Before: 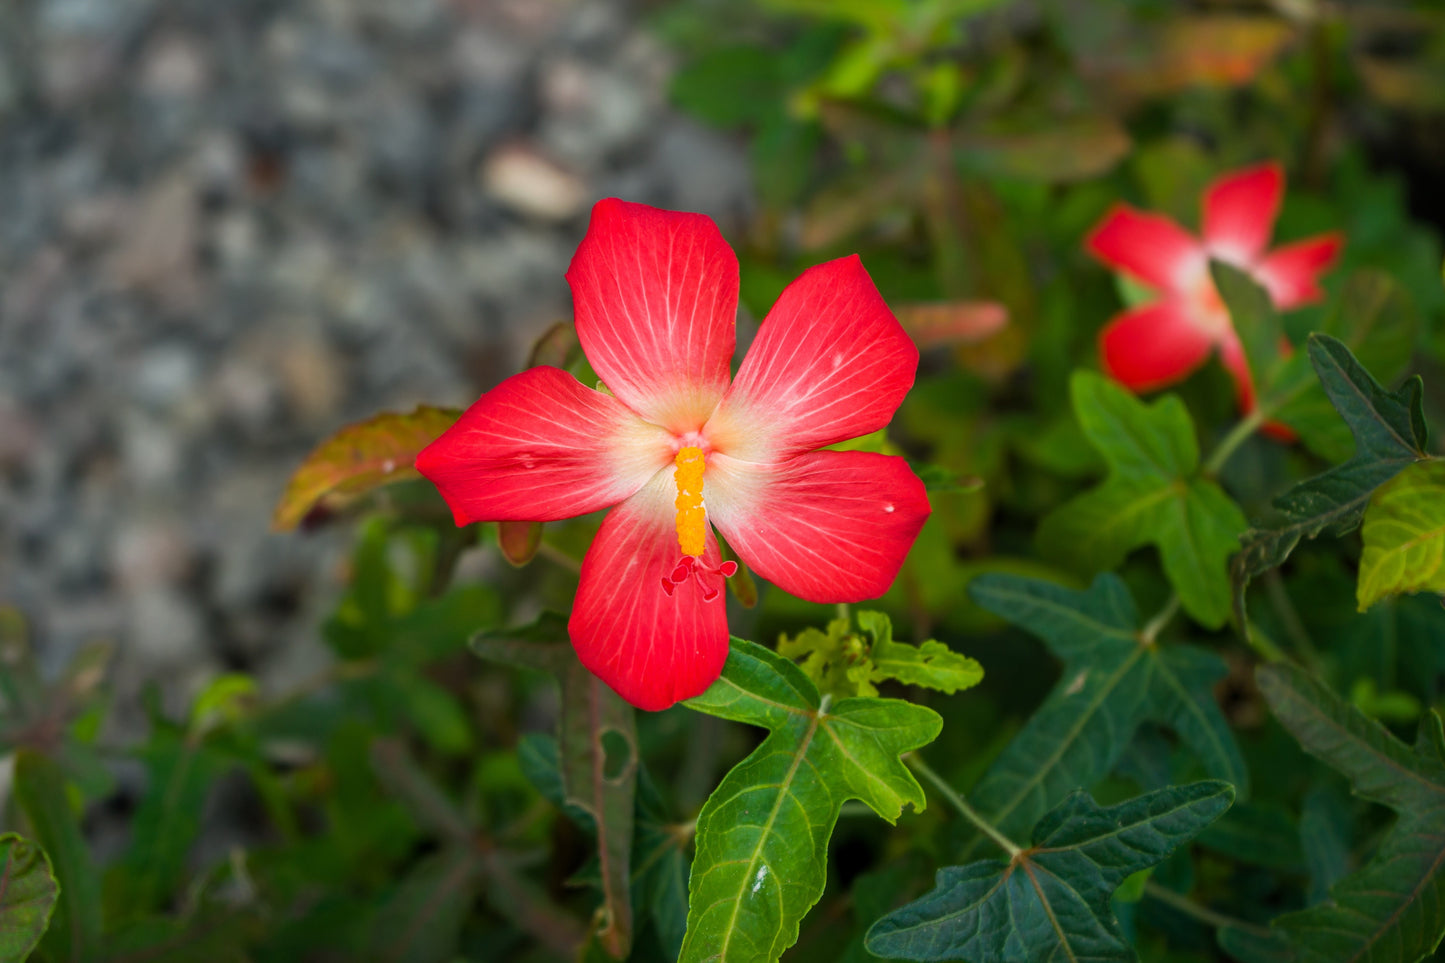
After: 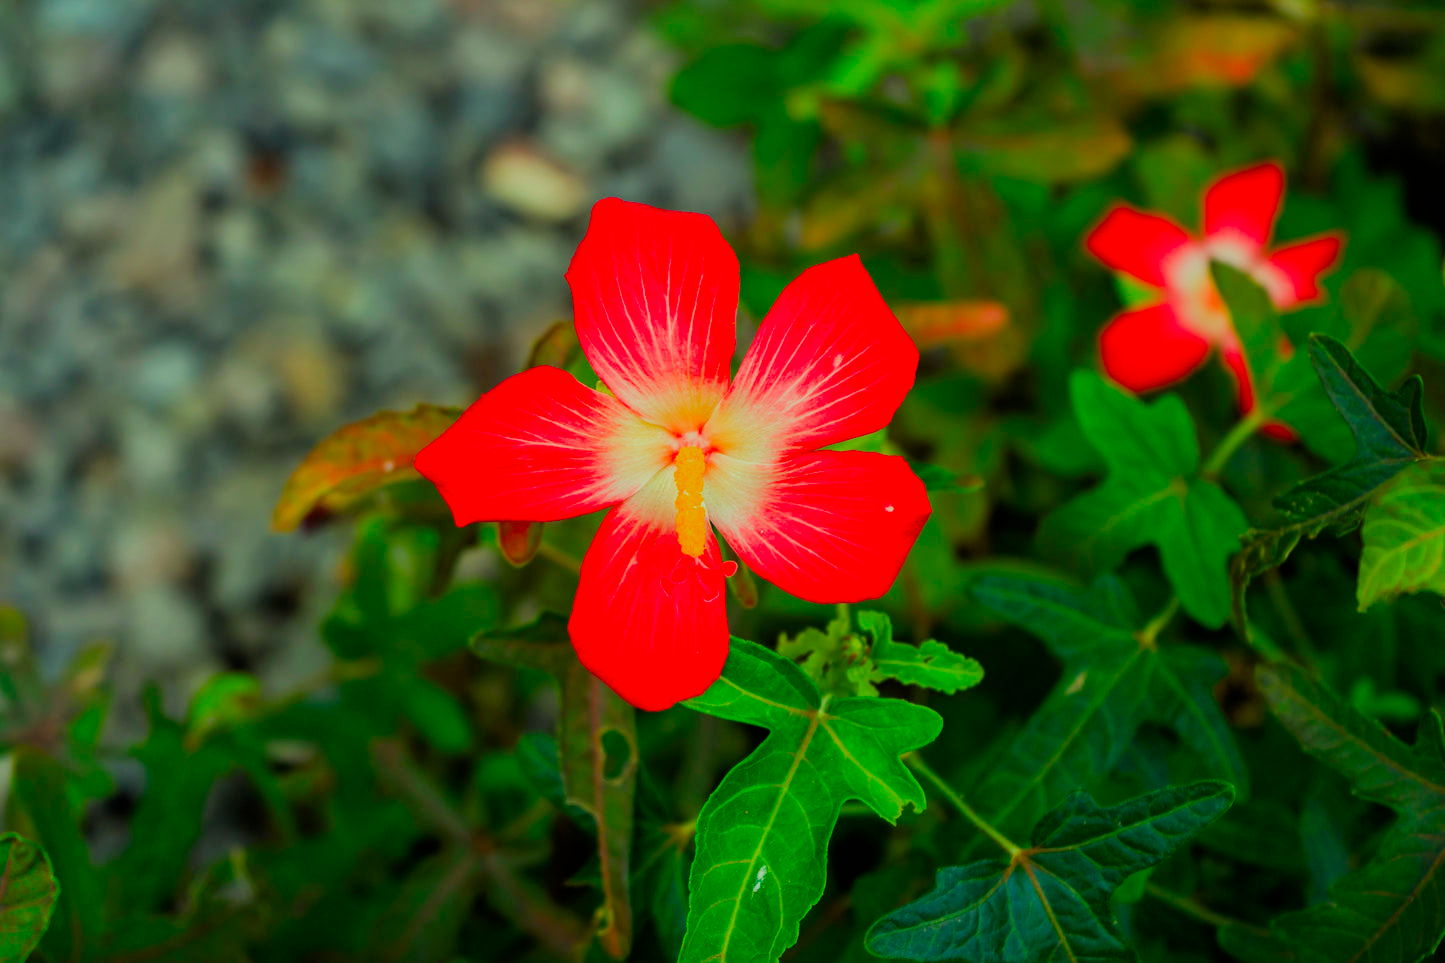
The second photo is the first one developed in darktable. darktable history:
exposure: exposure 0.128 EV, compensate highlight preservation false
filmic rgb: black relative exposure -7.65 EV, white relative exposure 4.56 EV, hardness 3.61
color correction: highlights a* -11.05, highlights b* 9.92, saturation 1.71
